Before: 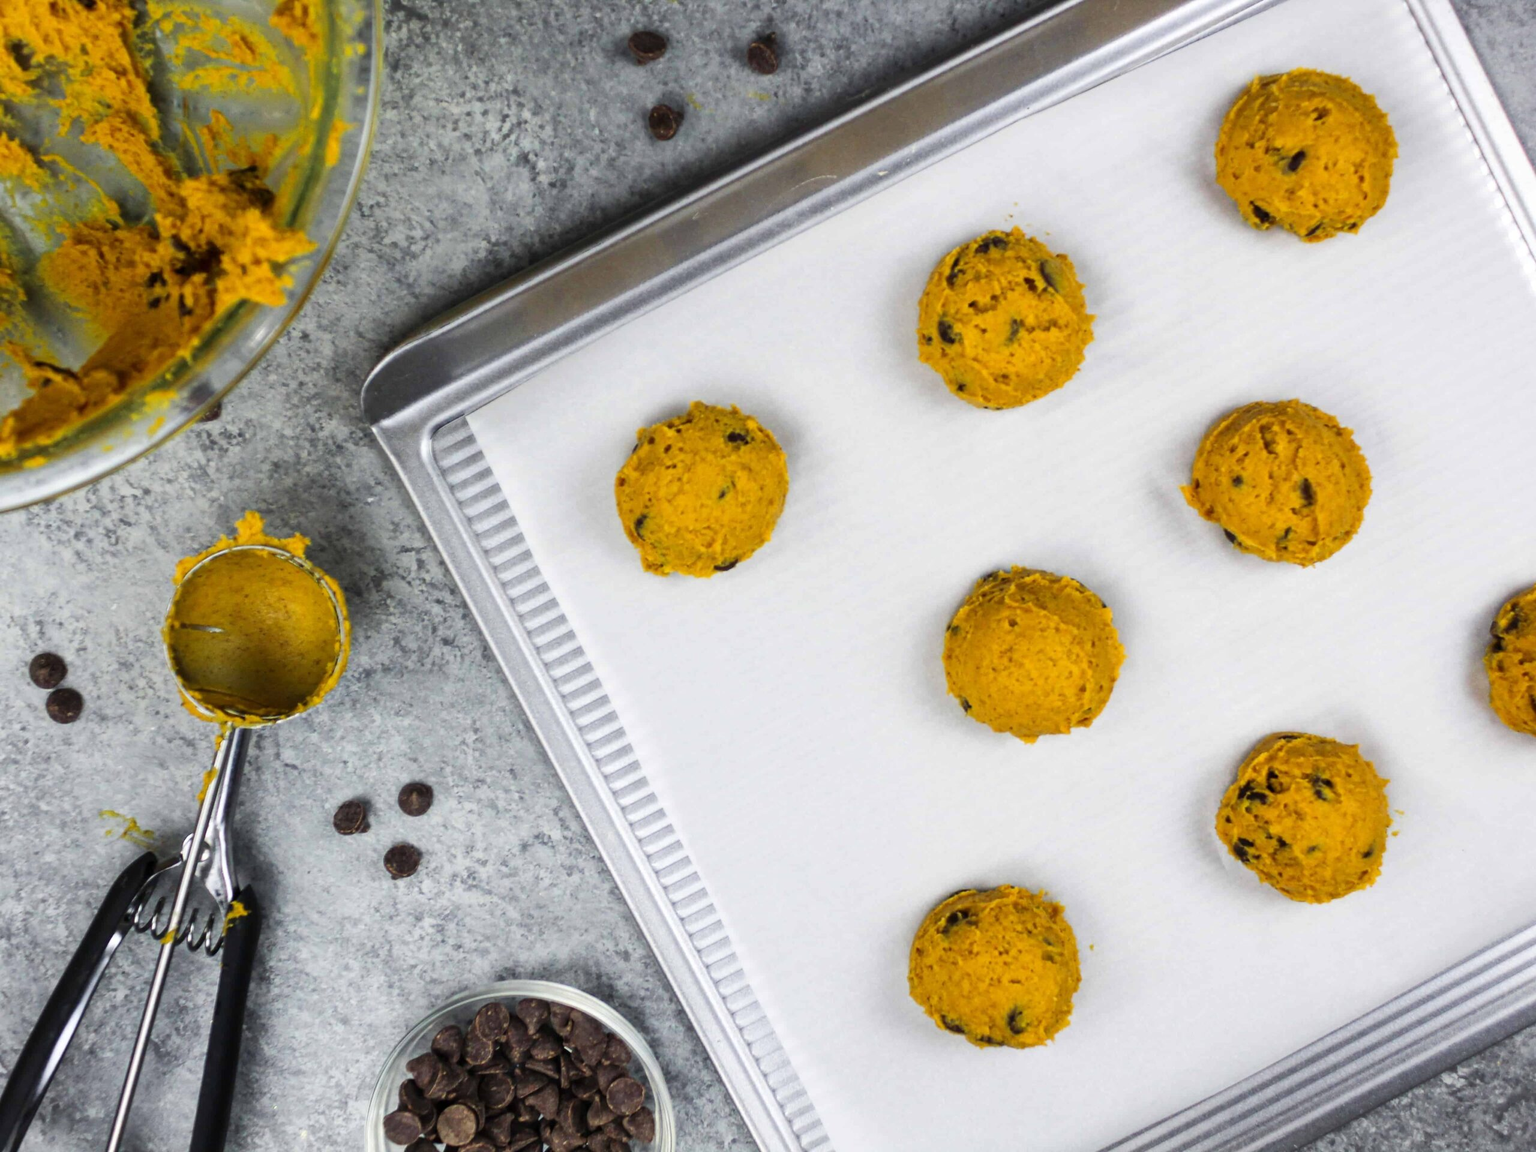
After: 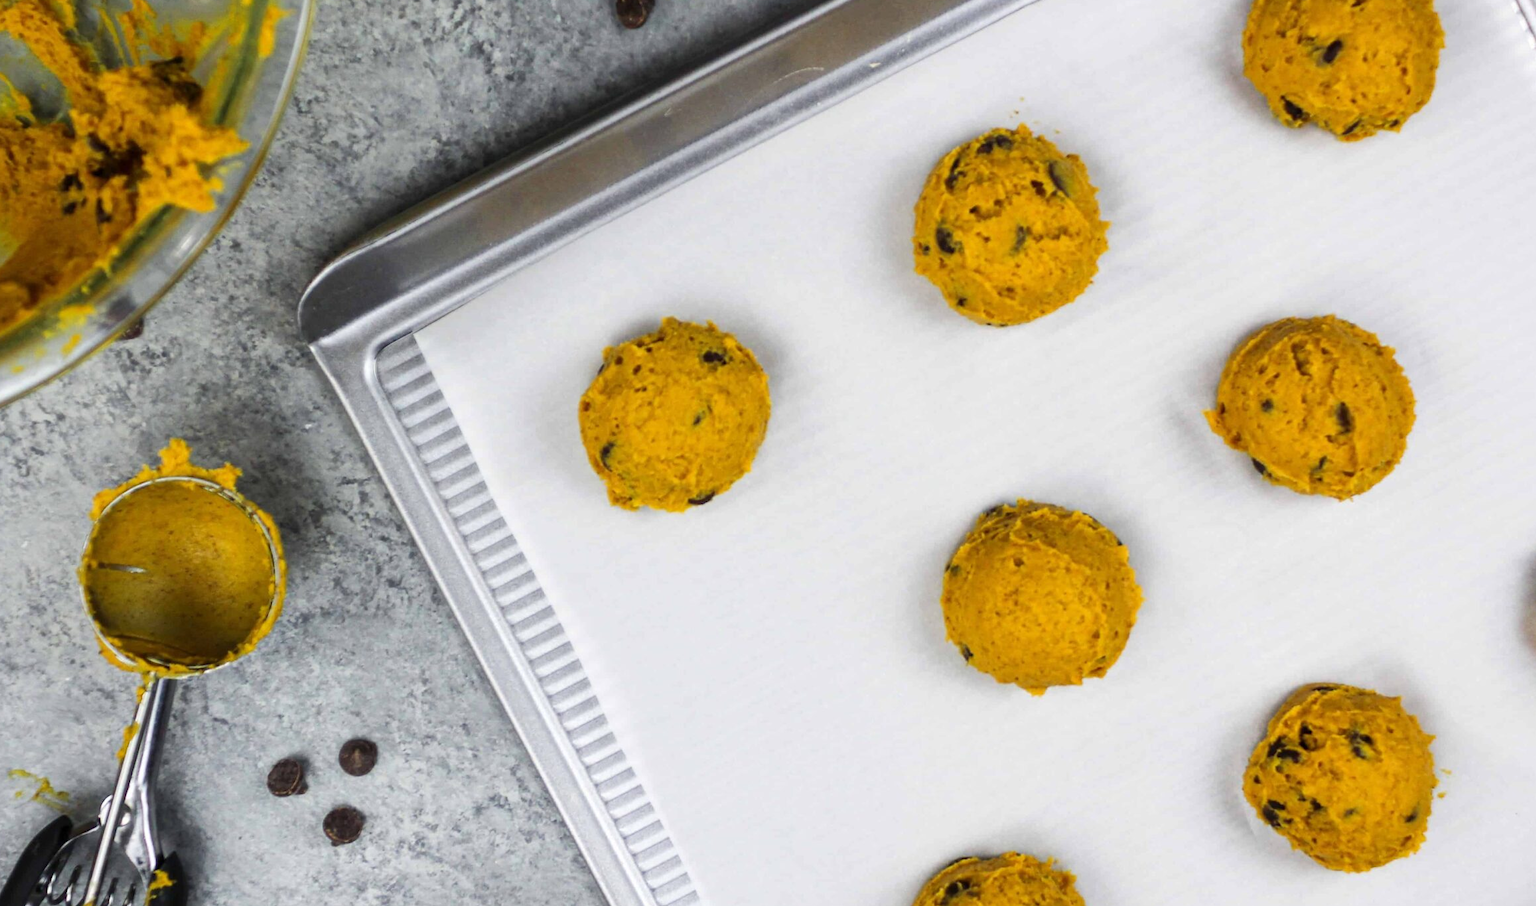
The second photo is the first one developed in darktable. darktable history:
crop: left 5.978%, top 9.99%, right 3.564%, bottom 18.841%
